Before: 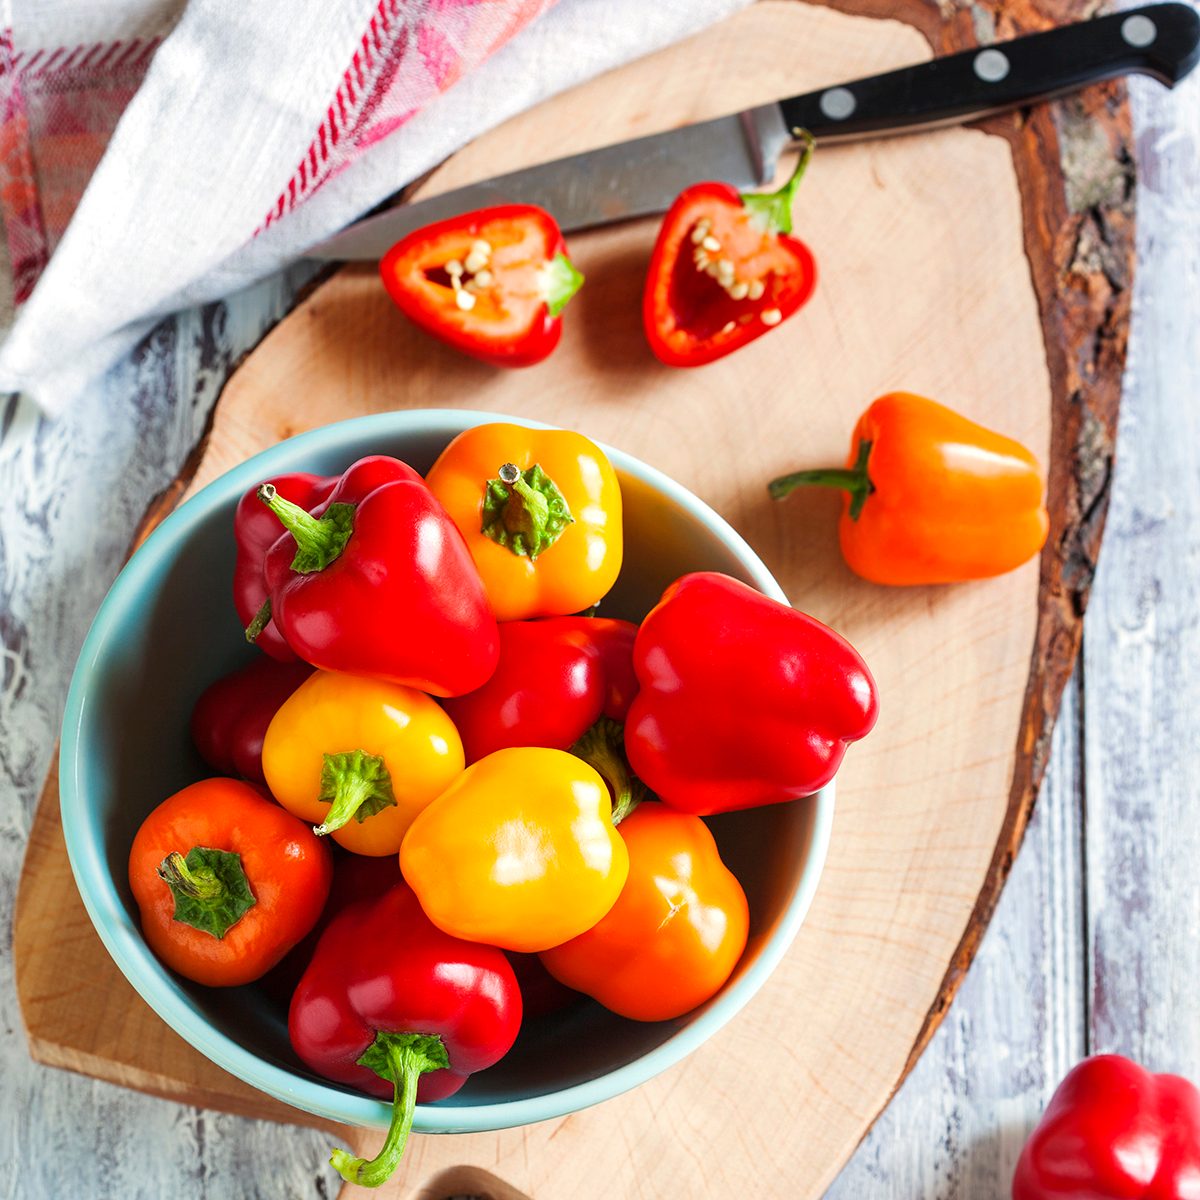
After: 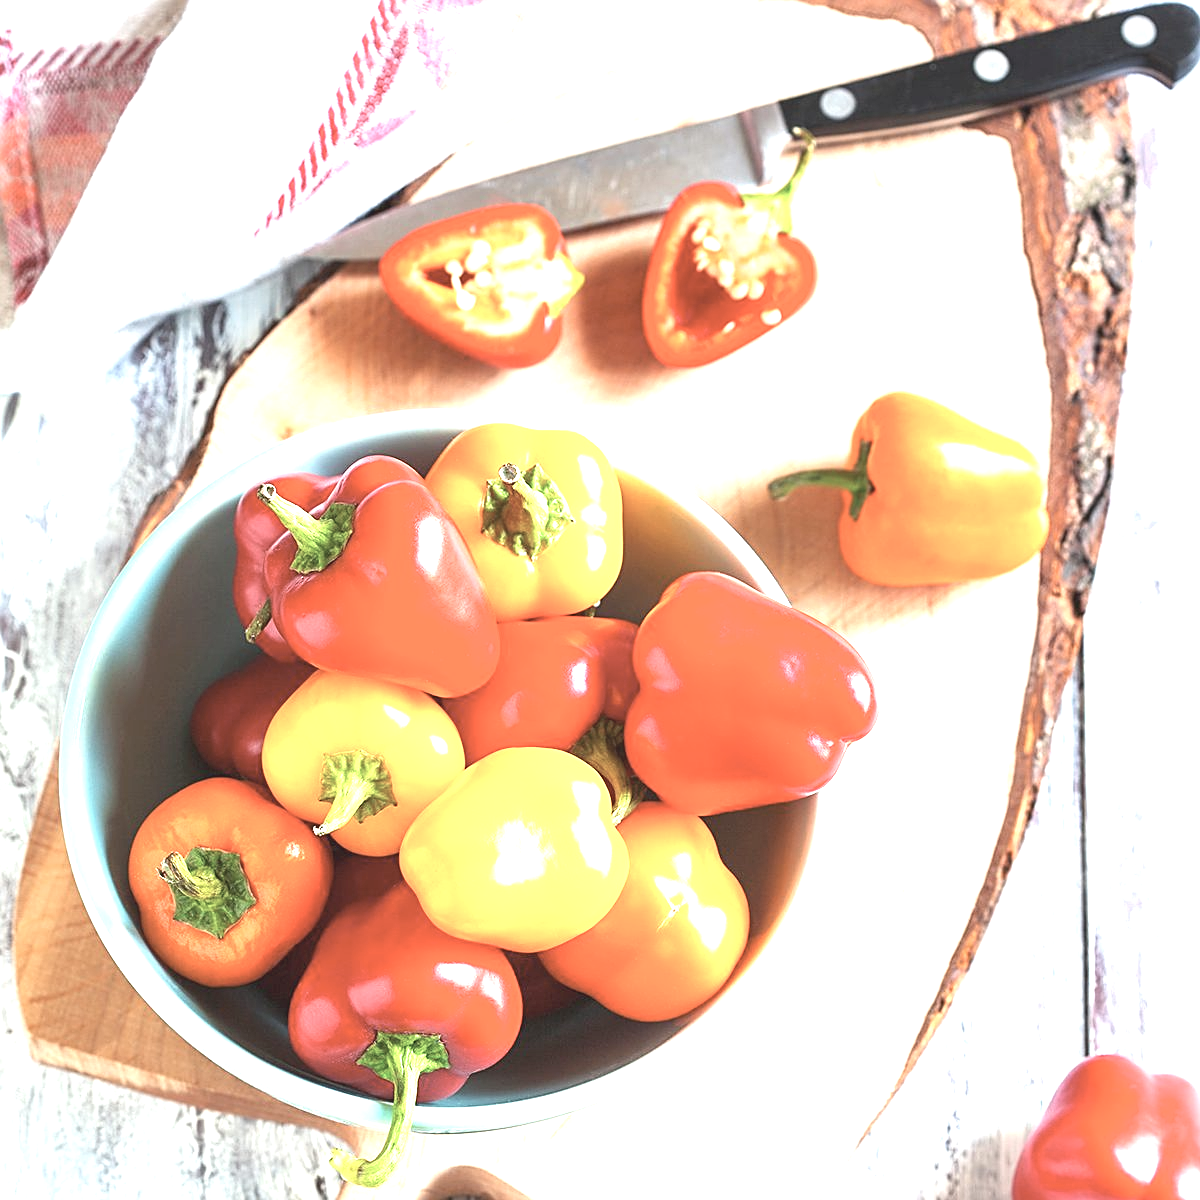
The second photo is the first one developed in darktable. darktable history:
contrast brightness saturation: contrast -0.243, saturation -0.431
exposure: exposure 1.995 EV, compensate highlight preservation false
sharpen: on, module defaults
